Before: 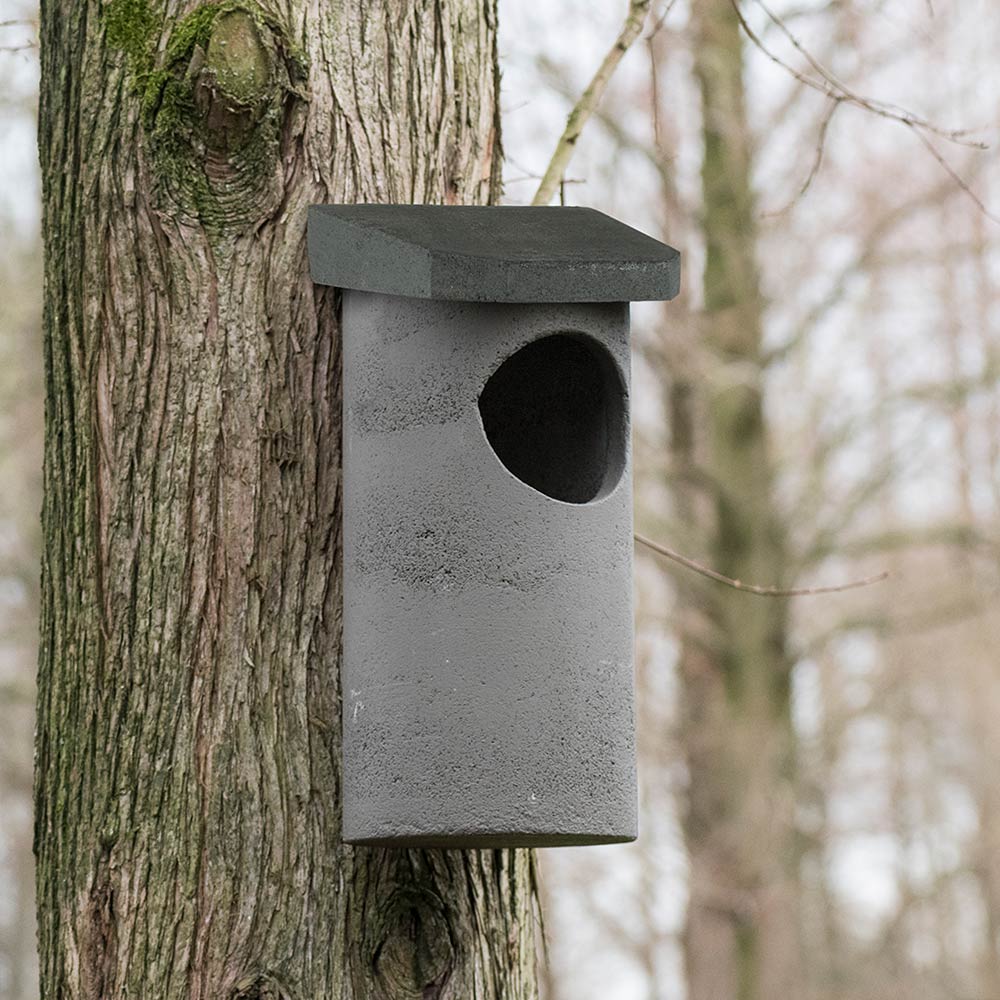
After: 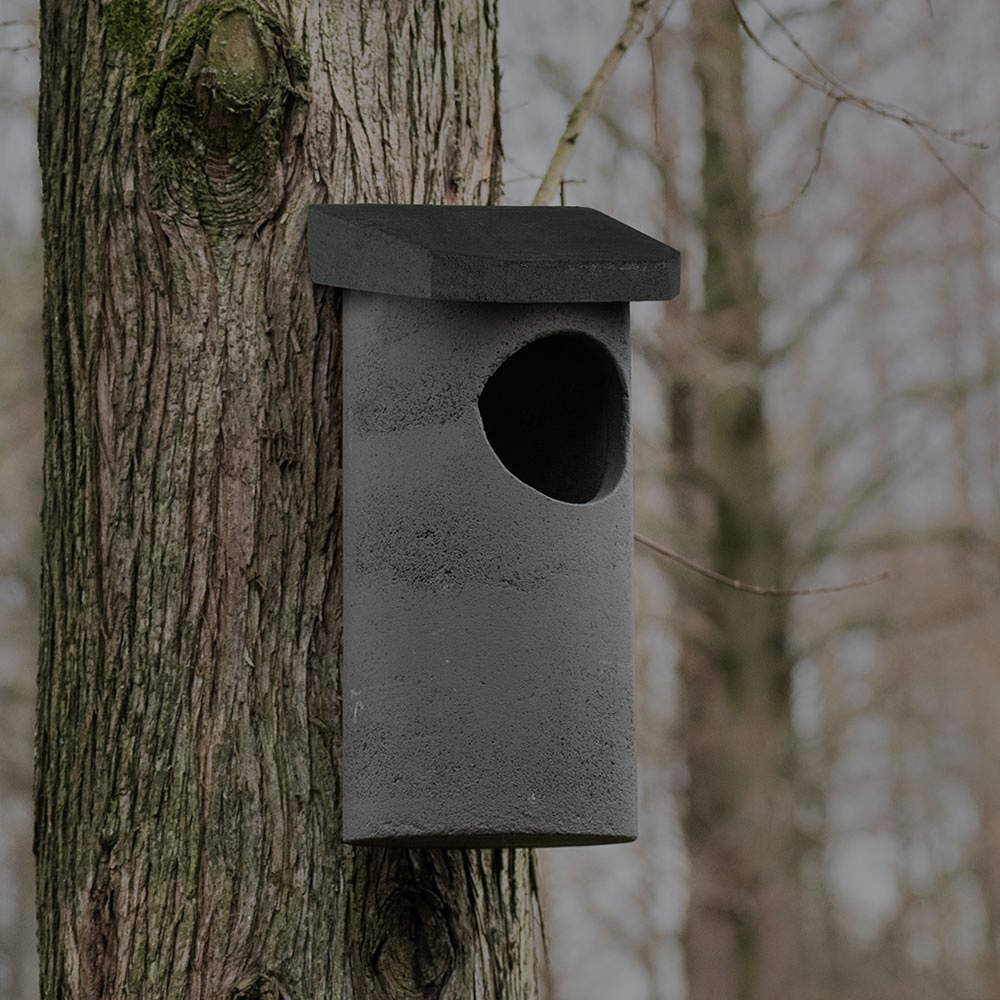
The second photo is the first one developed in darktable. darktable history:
shadows and highlights: low approximation 0.01, soften with gaussian
tone equalizer: -8 EV -1.96 EV, -7 EV -1.98 EV, -6 EV -1.98 EV, -5 EV -1.96 EV, -4 EV -1.97 EV, -3 EV -2 EV, -2 EV -1.98 EV, -1 EV -1.62 EV, +0 EV -1.99 EV, luminance estimator HSV value / RGB max
color zones: curves: ch0 [(0.018, 0.548) (0.224, 0.64) (0.425, 0.447) (0.675, 0.575) (0.732, 0.579)]; ch1 [(0.066, 0.487) (0.25, 0.5) (0.404, 0.43) (0.75, 0.421) (0.956, 0.421)]; ch2 [(0.044, 0.561) (0.215, 0.465) (0.399, 0.544) (0.465, 0.548) (0.614, 0.447) (0.724, 0.43) (0.882, 0.623) (0.956, 0.632)]
